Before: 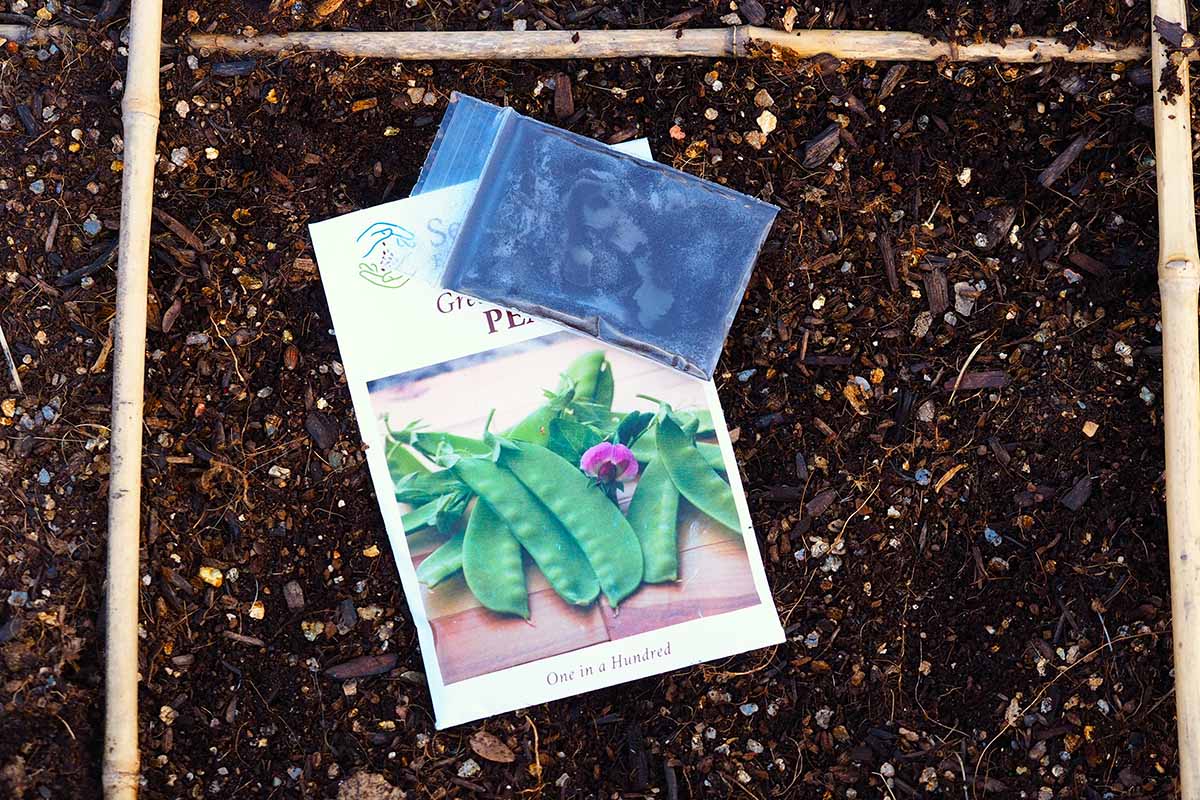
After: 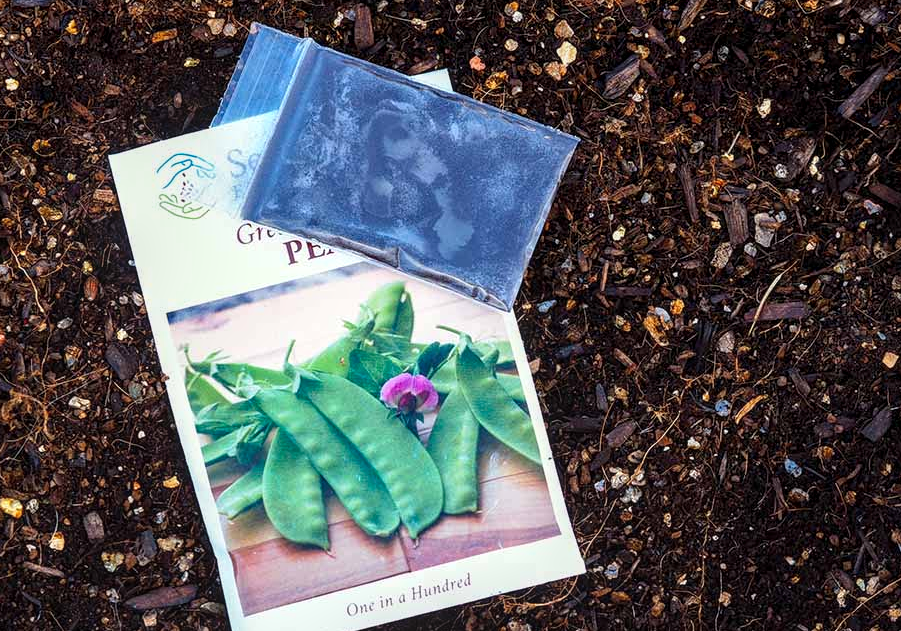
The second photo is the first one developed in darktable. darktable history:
crop: left 16.747%, top 8.644%, right 8.121%, bottom 12.46%
local contrast: detail 130%
levels: levels [0, 0.492, 0.984]
